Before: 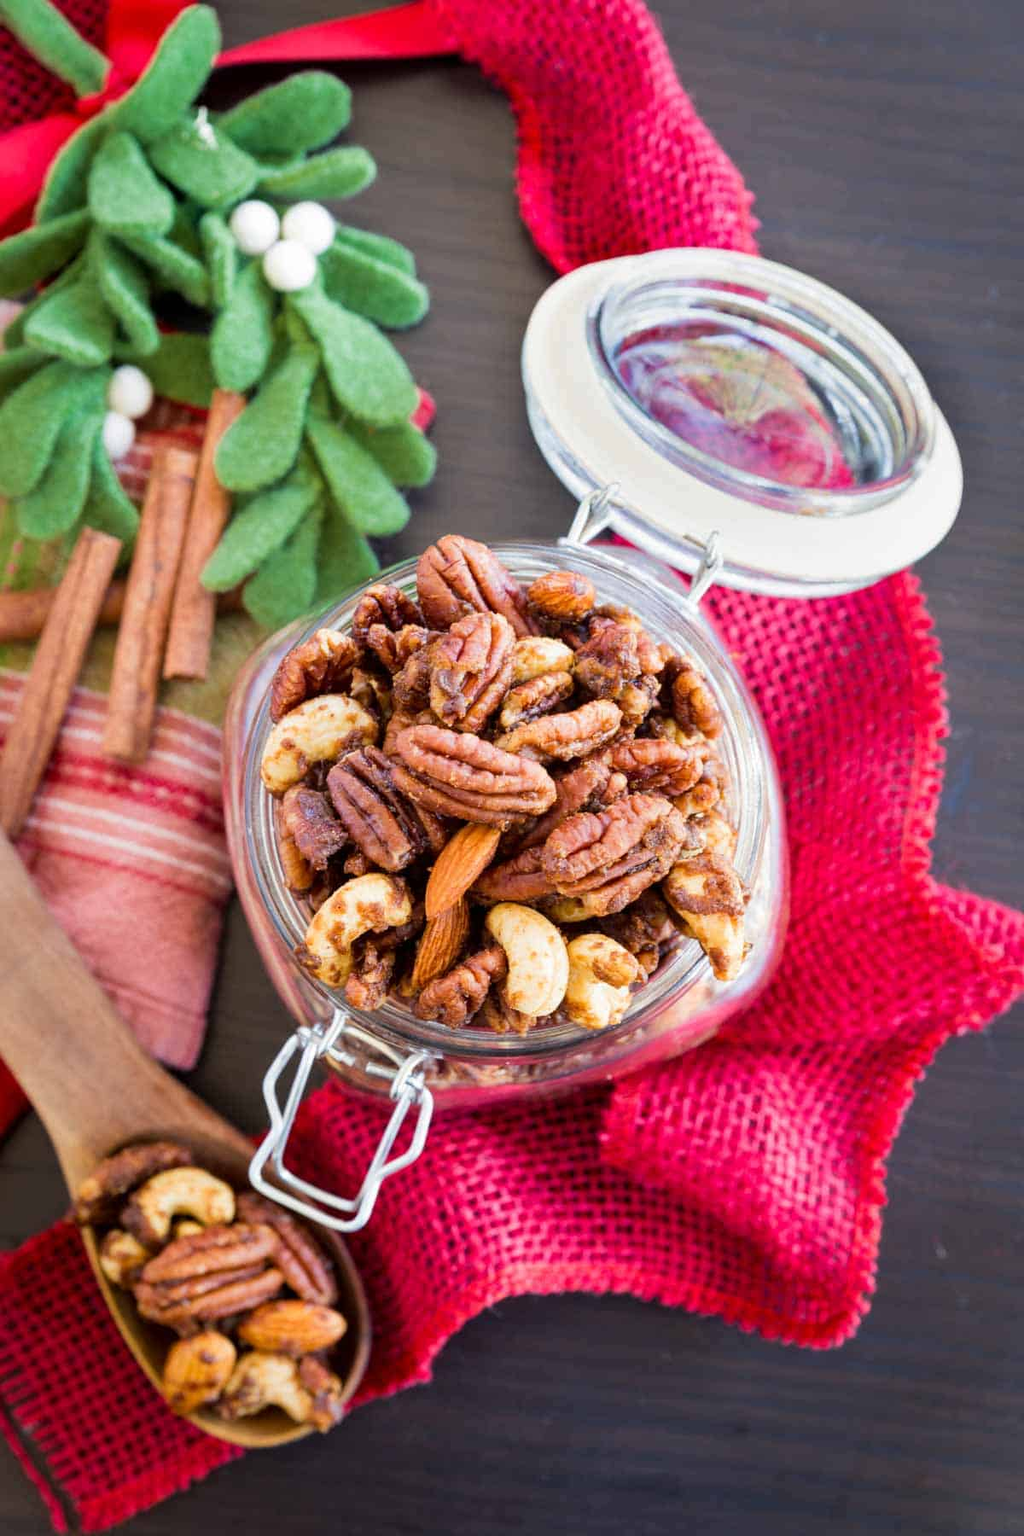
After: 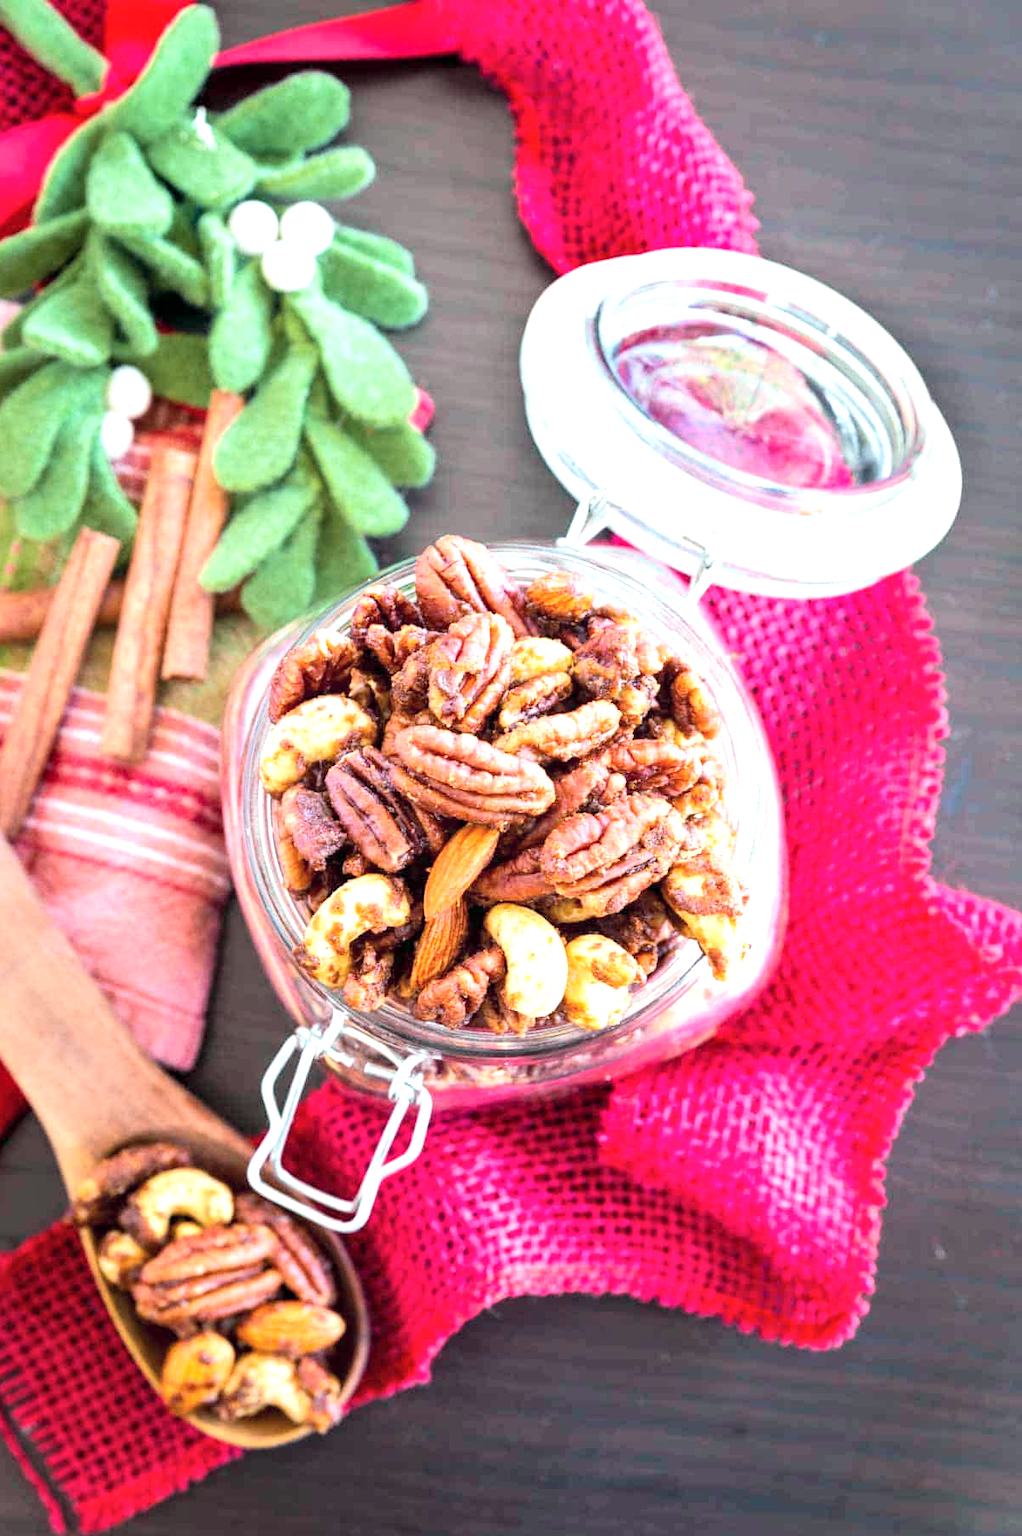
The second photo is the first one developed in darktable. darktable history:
crop and rotate: left 0.171%, bottom 0.004%
exposure: black level correction 0, exposure 1.102 EV, compensate highlight preservation false
local contrast: highlights 62%, shadows 104%, detail 107%, midtone range 0.536
tone curve: curves: ch0 [(0, 0) (0.822, 0.825) (0.994, 0.955)]; ch1 [(0, 0) (0.226, 0.261) (0.383, 0.397) (0.46, 0.46) (0.498, 0.479) (0.524, 0.523) (0.578, 0.575) (1, 1)]; ch2 [(0, 0) (0.438, 0.456) (0.5, 0.498) (0.547, 0.515) (0.597, 0.58) (0.629, 0.603) (1, 1)], color space Lab, independent channels, preserve colors none
